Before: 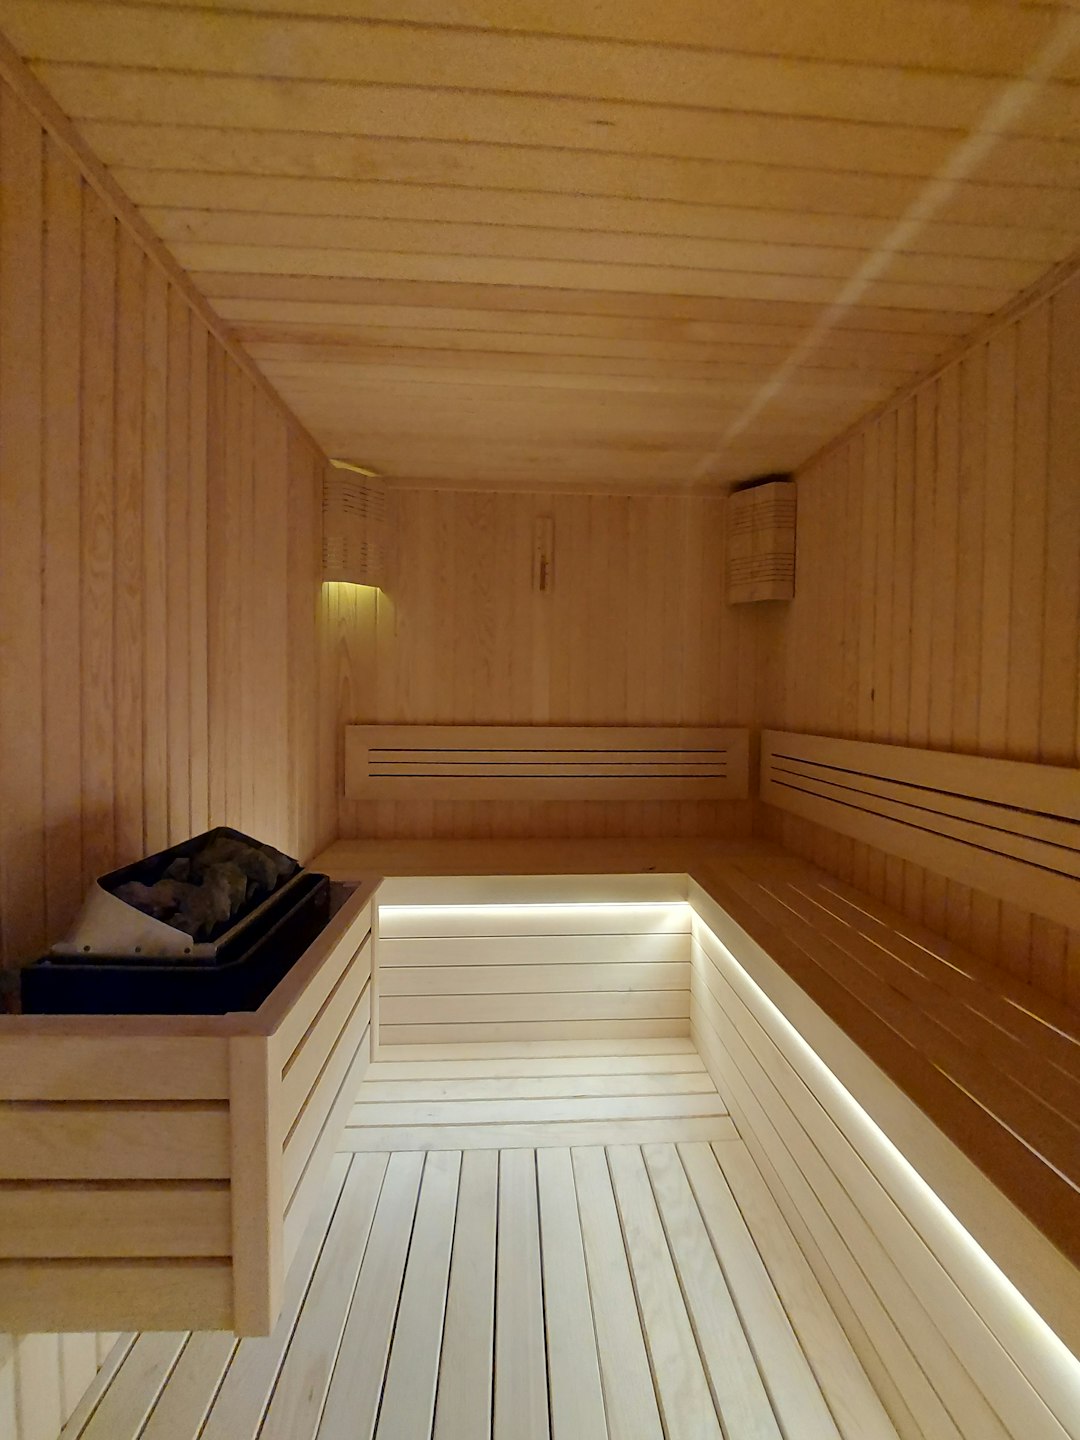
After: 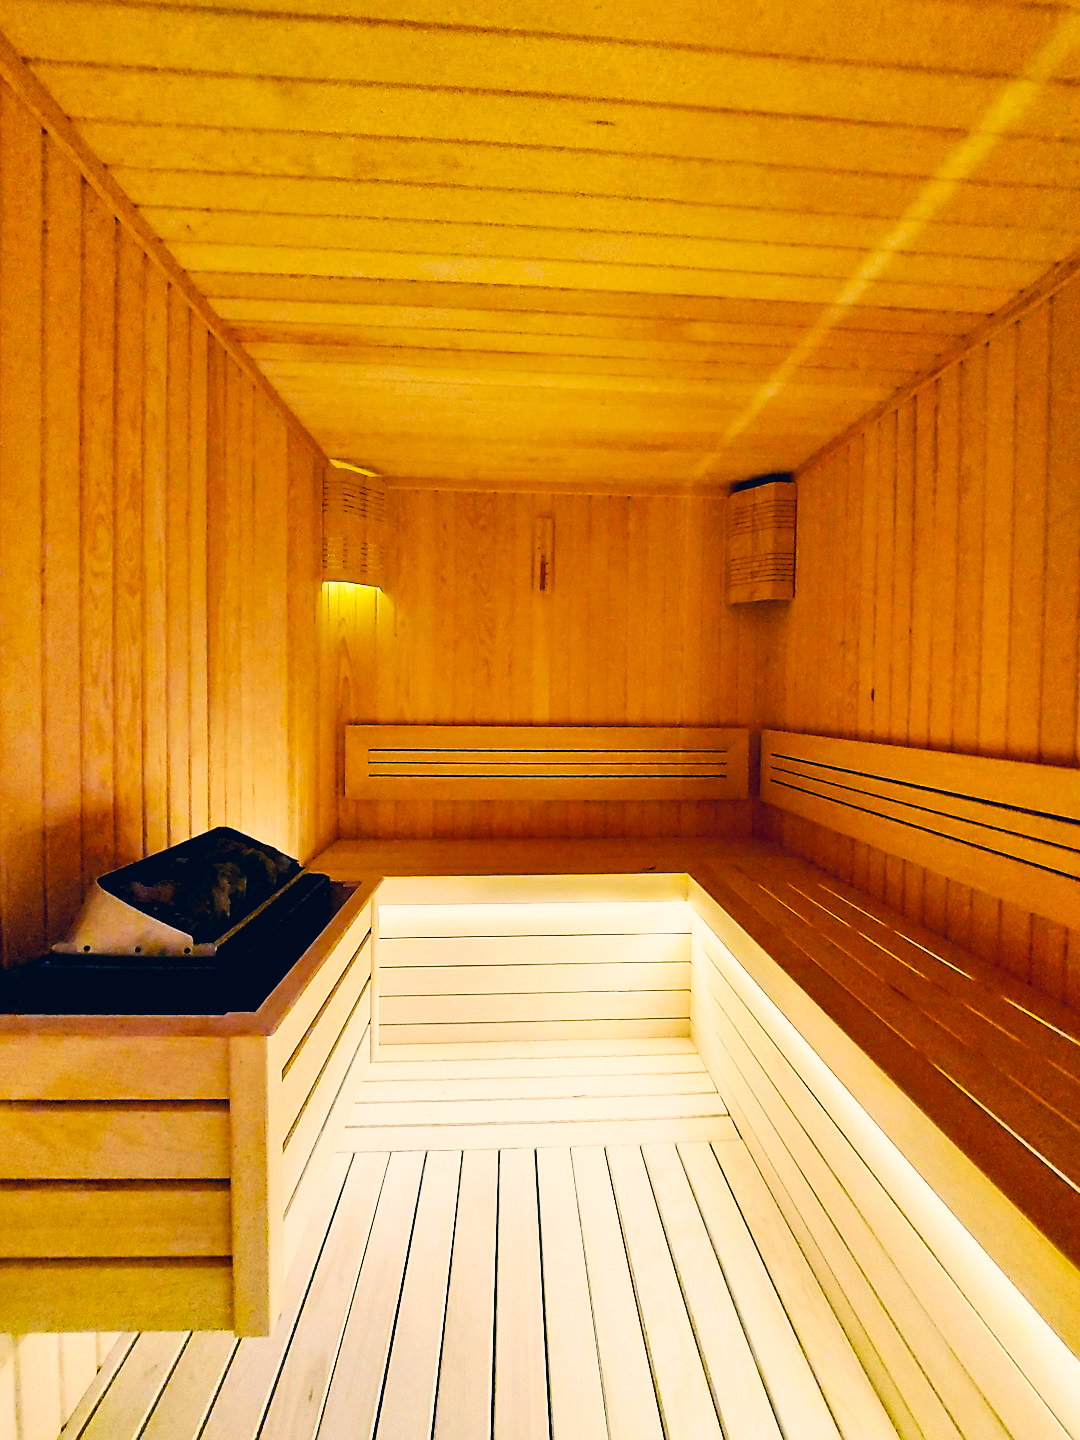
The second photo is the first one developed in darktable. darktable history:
shadows and highlights: soften with gaussian
exposure: black level correction 0.007, exposure 0.156 EV, compensate highlight preservation false
base curve: curves: ch0 [(0, 0) (0.007, 0.004) (0.027, 0.03) (0.046, 0.07) (0.207, 0.54) (0.442, 0.872) (0.673, 0.972) (1, 1)], preserve colors none
color correction: highlights a* 10.37, highlights b* 14.81, shadows a* -10.37, shadows b* -15.09
color balance rgb: linear chroma grading › global chroma 14.951%, perceptual saturation grading › global saturation 0.074%, global vibrance 14.781%
sharpen: radius 1.609, amount 0.373, threshold 1.311
